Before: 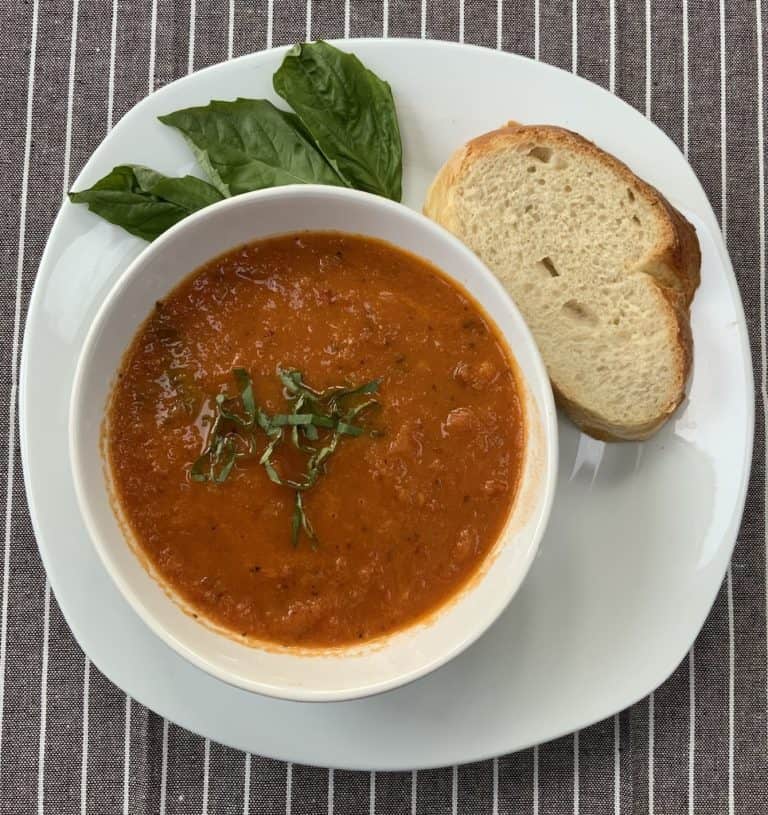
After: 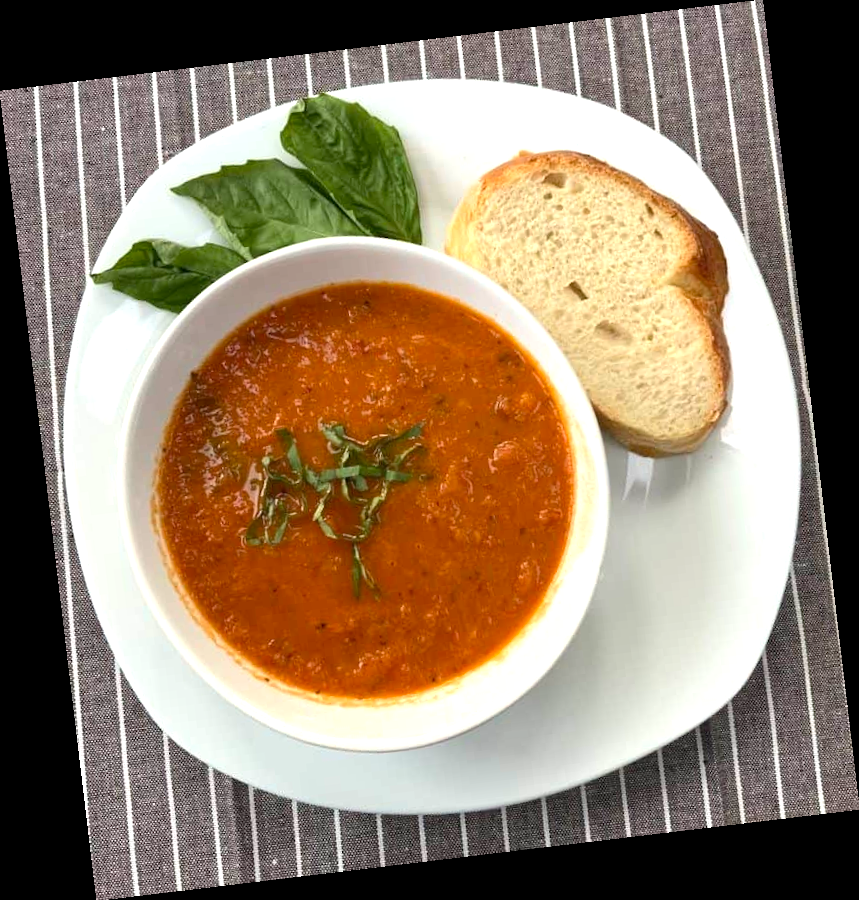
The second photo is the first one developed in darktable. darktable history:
rotate and perspective: rotation -6.83°, automatic cropping off
exposure: exposure 0.657 EV, compensate highlight preservation false
